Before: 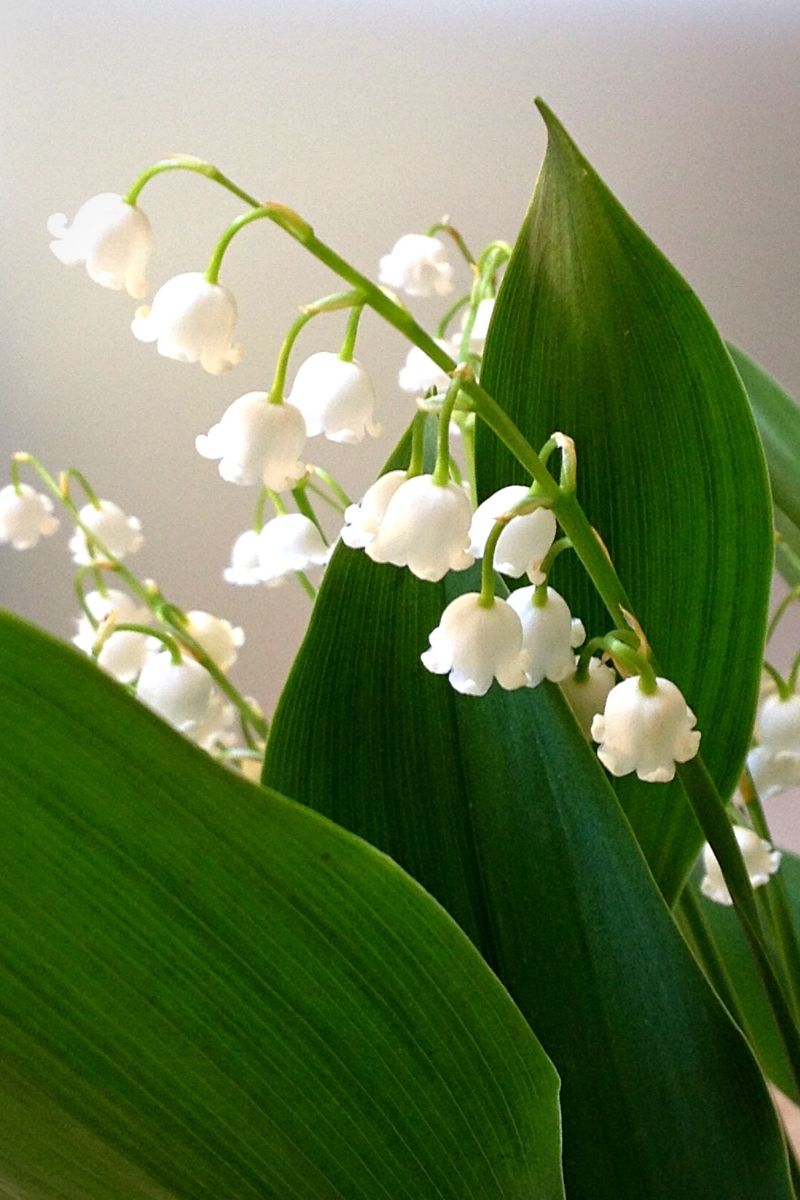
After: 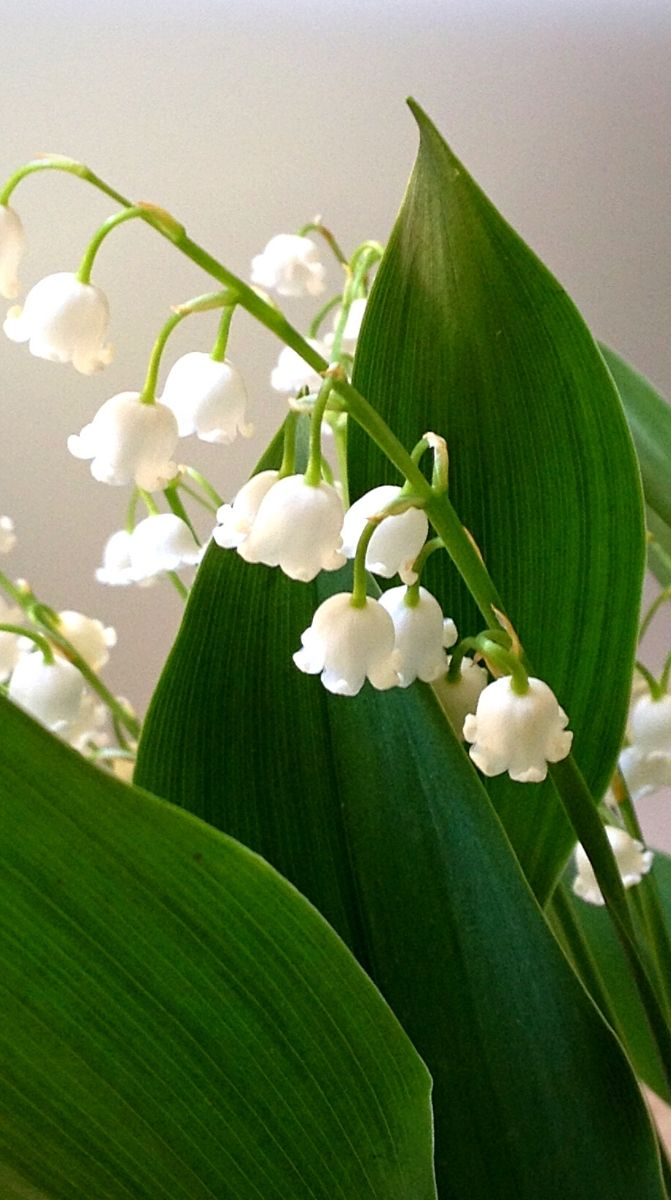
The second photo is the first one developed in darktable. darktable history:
crop: left 16.002%
